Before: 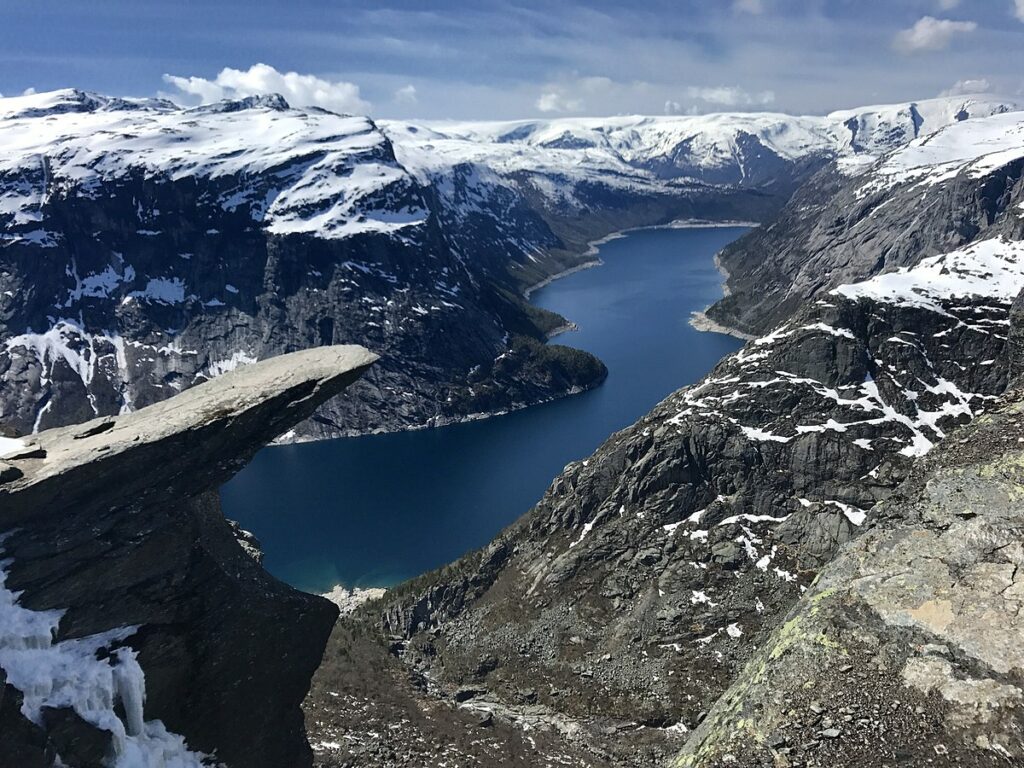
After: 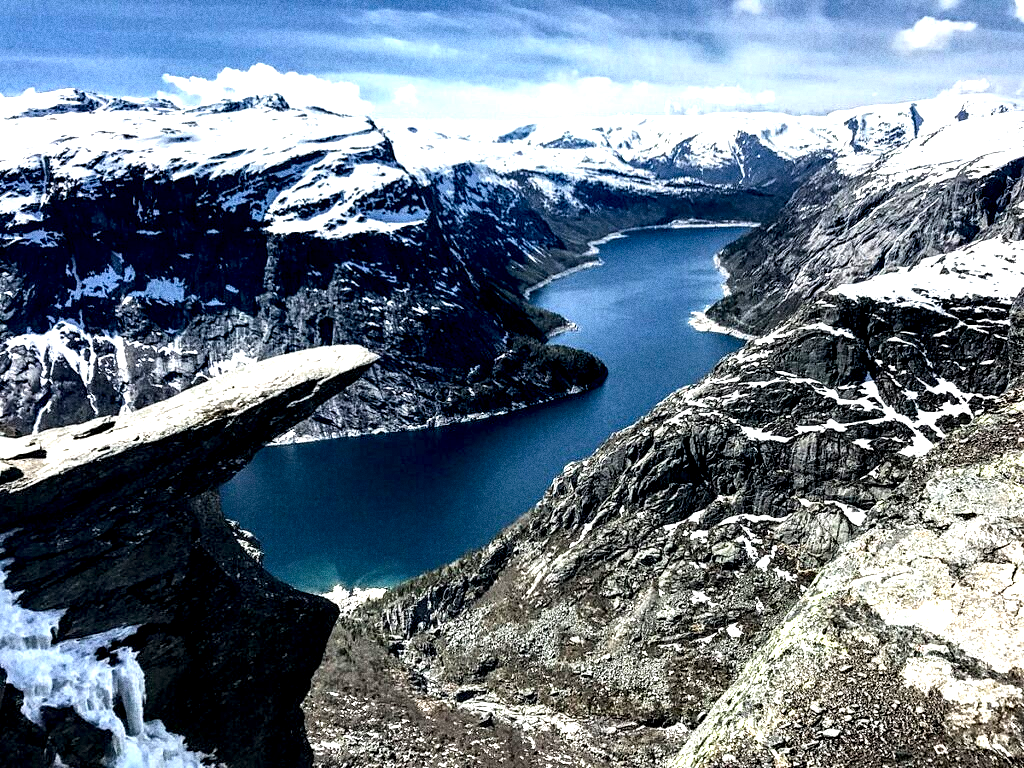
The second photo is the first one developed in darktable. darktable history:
exposure: black level correction 0, exposure 0.9 EV, compensate highlight preservation false
local contrast: shadows 185%, detail 225%
grain: coarseness 0.09 ISO, strength 40%
